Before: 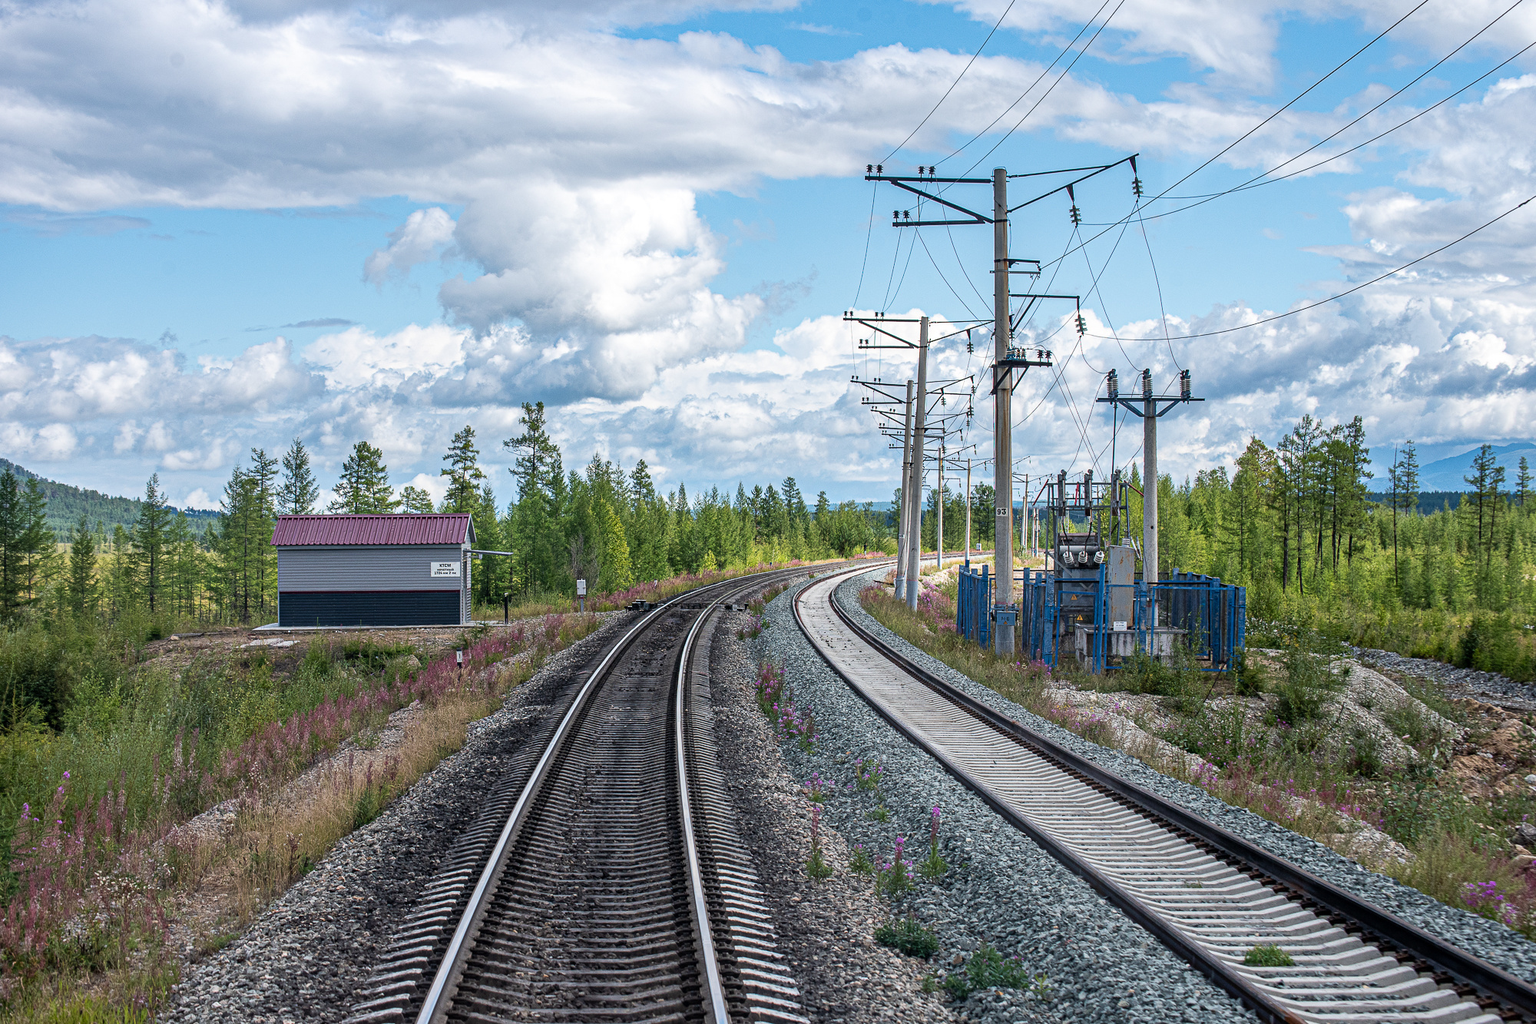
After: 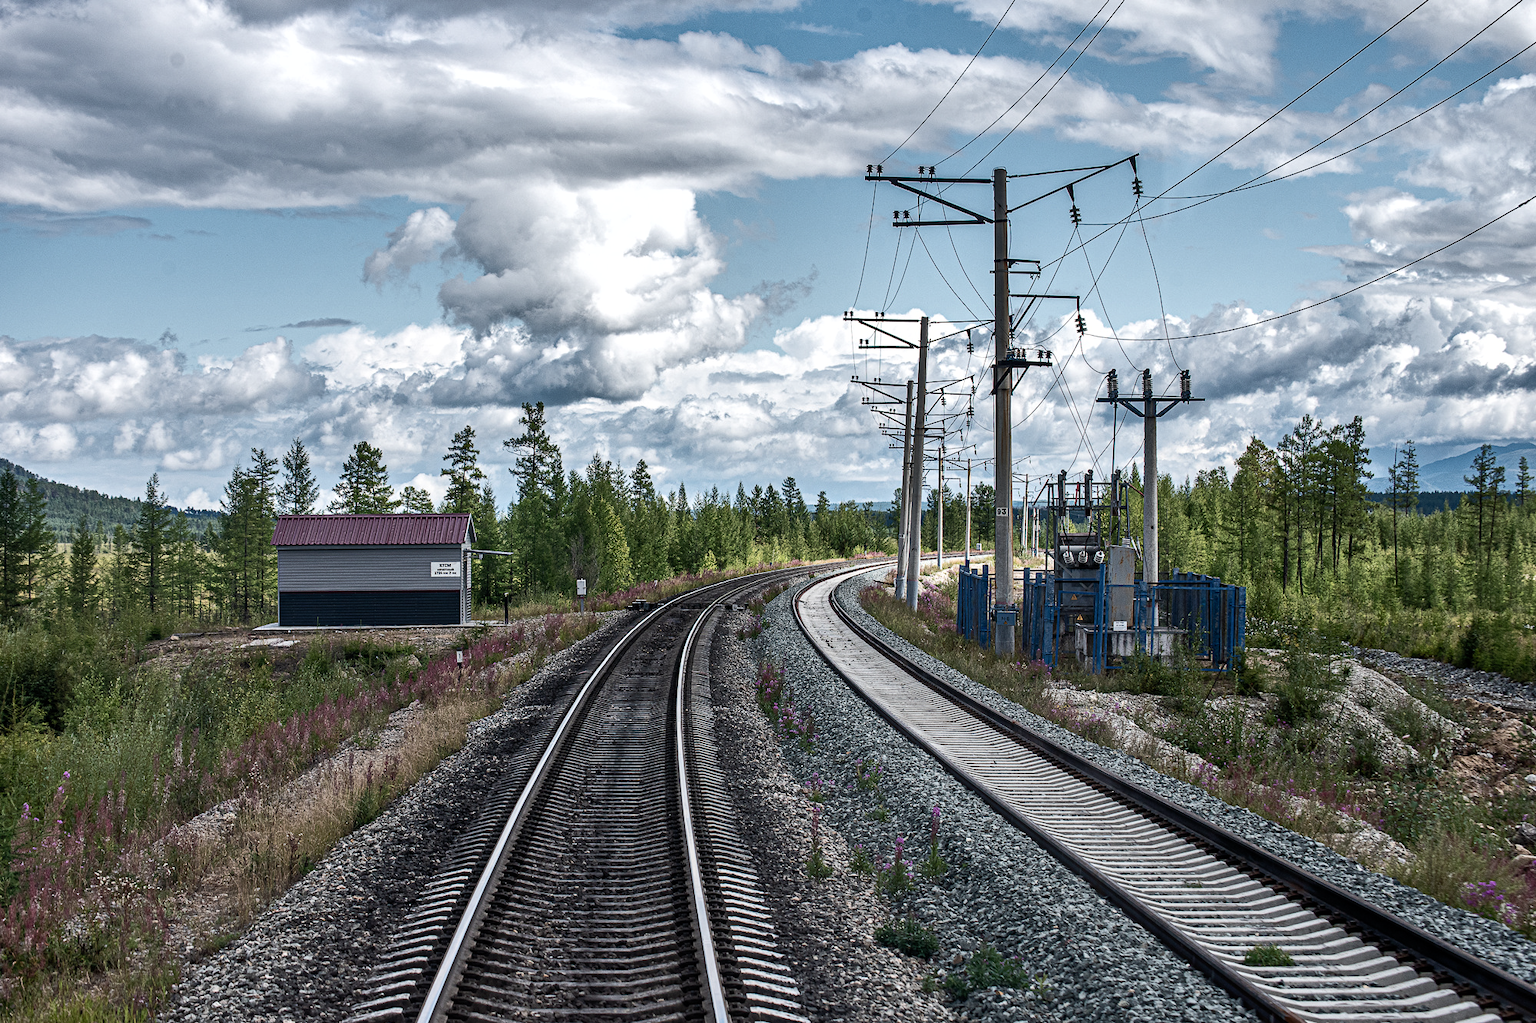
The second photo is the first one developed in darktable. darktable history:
color balance rgb: perceptual saturation grading › highlights -31.88%, perceptual saturation grading › mid-tones 5.8%, perceptual saturation grading › shadows 18.12%, perceptual brilliance grading › highlights 3.62%, perceptual brilliance grading › mid-tones -18.12%, perceptual brilliance grading › shadows -41.3%
shadows and highlights: highlights color adjustment 0%, low approximation 0.01, soften with gaussian
